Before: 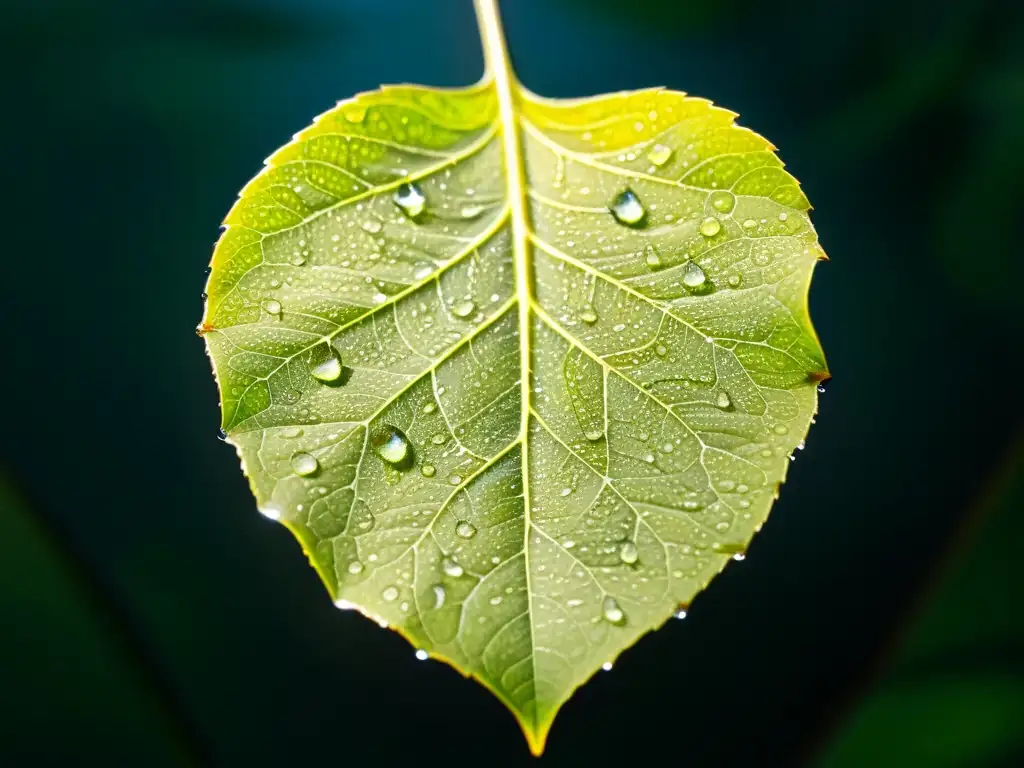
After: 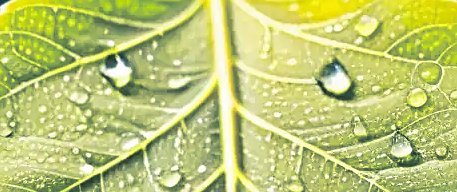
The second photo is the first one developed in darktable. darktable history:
sharpen: on, module defaults
split-toning: shadows › hue 205.2°, shadows › saturation 0.29, highlights › hue 50.4°, highlights › saturation 0.38, balance -49.9
crop: left 28.64%, top 16.832%, right 26.637%, bottom 58.055%
tone equalizer: on, module defaults
